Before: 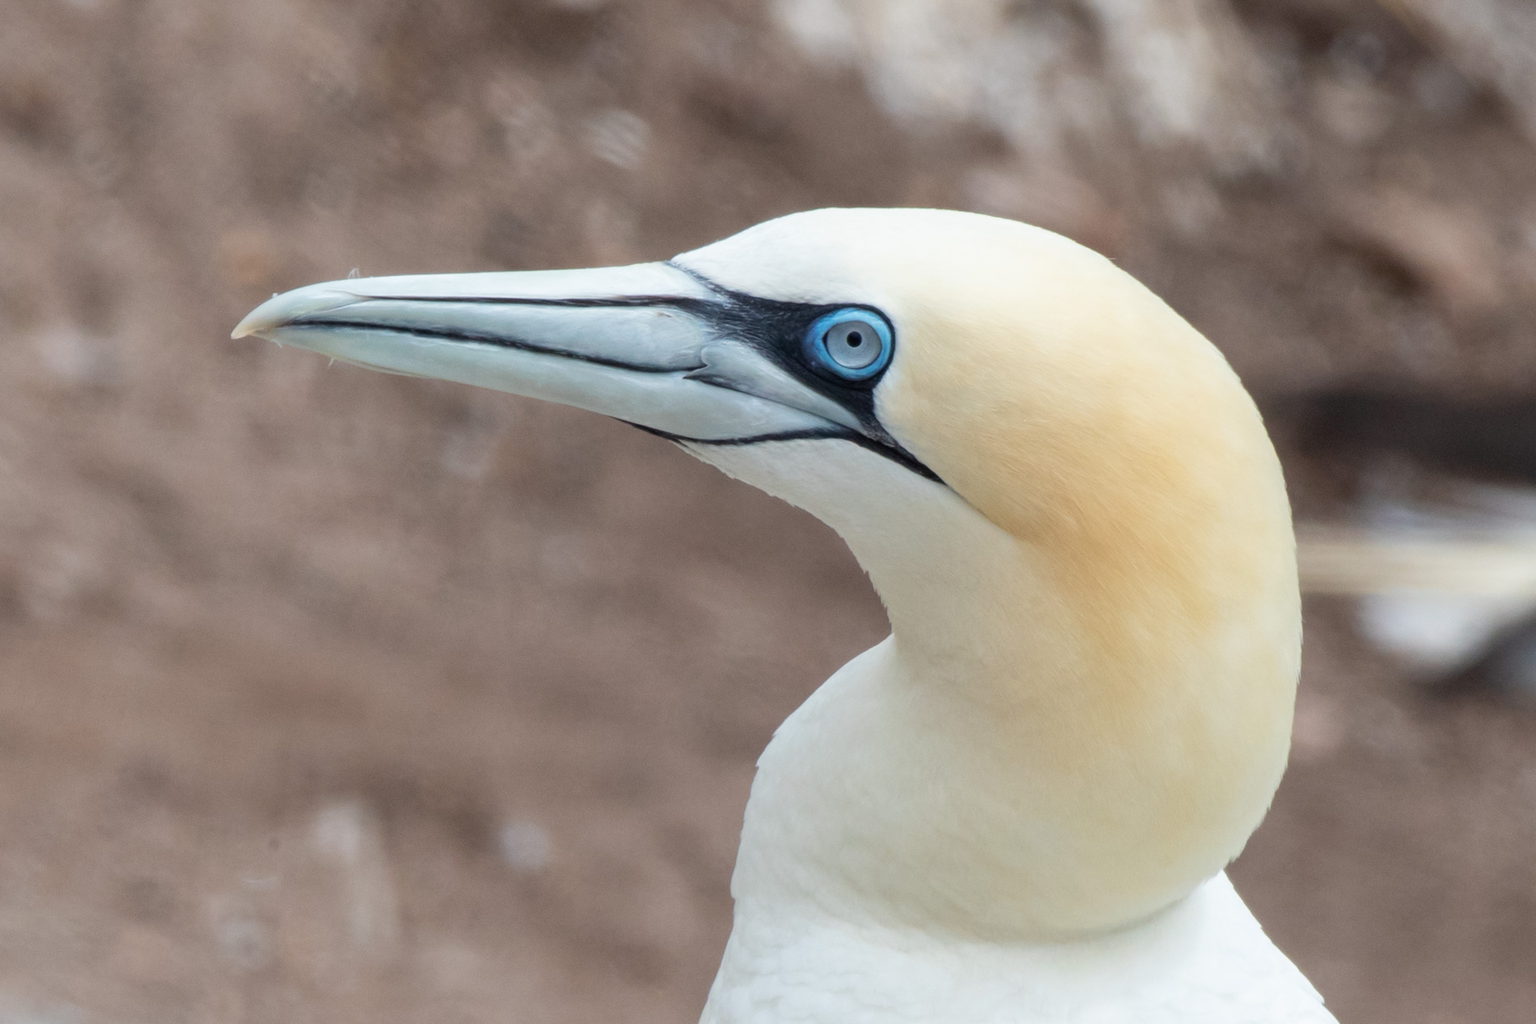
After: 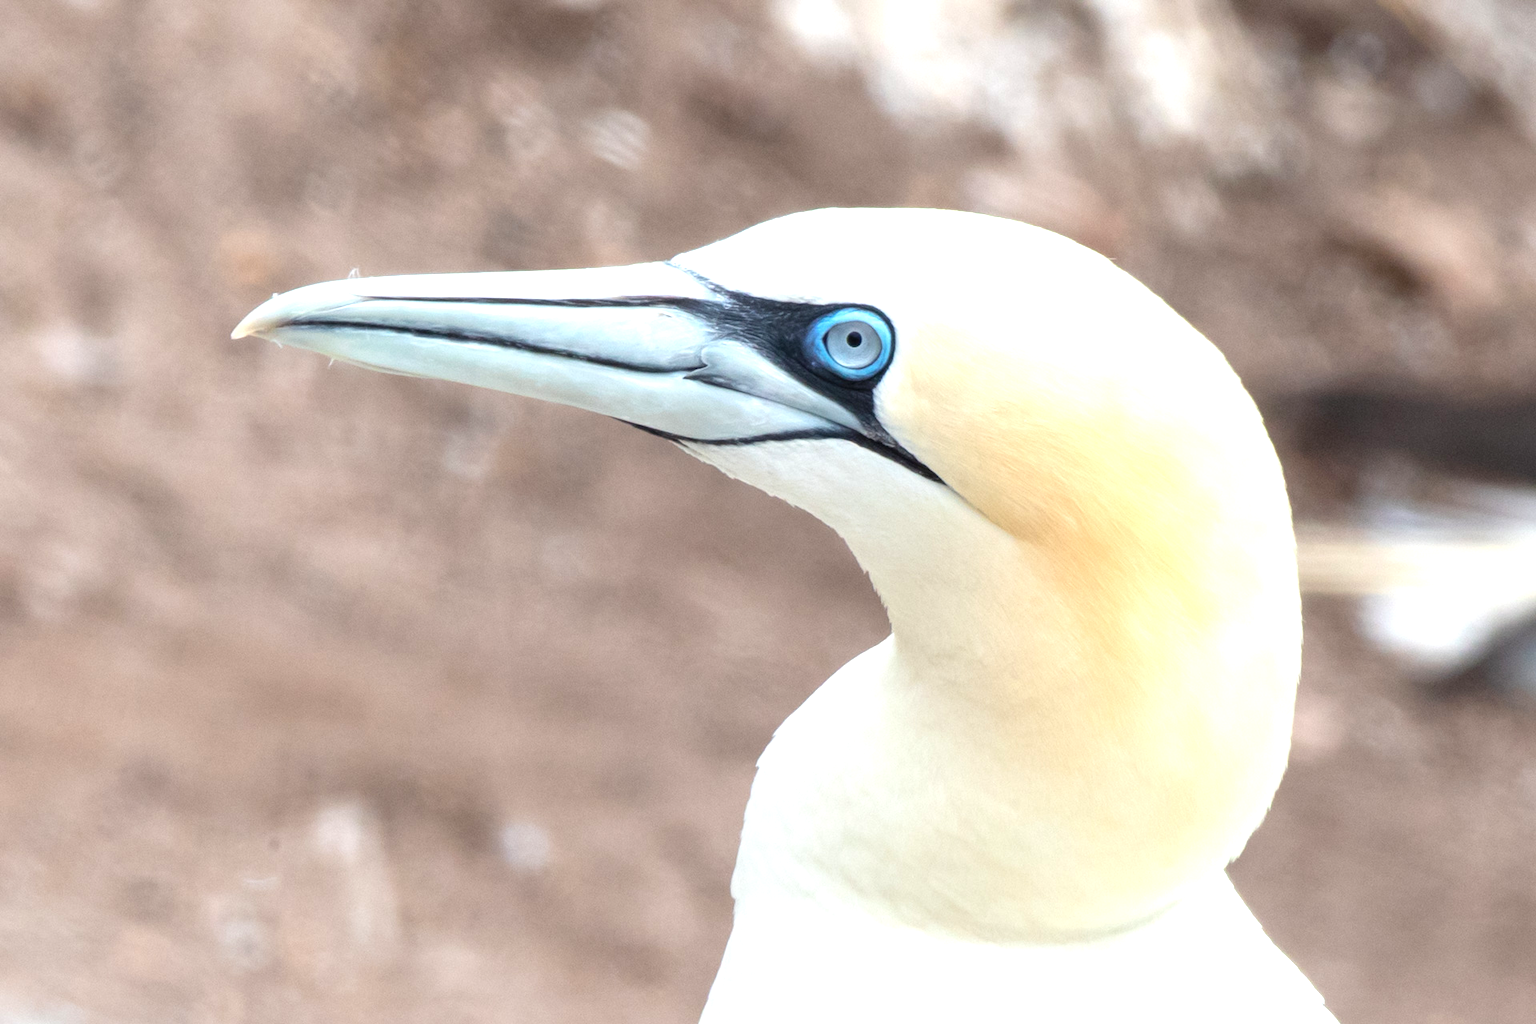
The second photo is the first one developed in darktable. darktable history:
exposure: exposure 1.001 EV, compensate highlight preservation false
